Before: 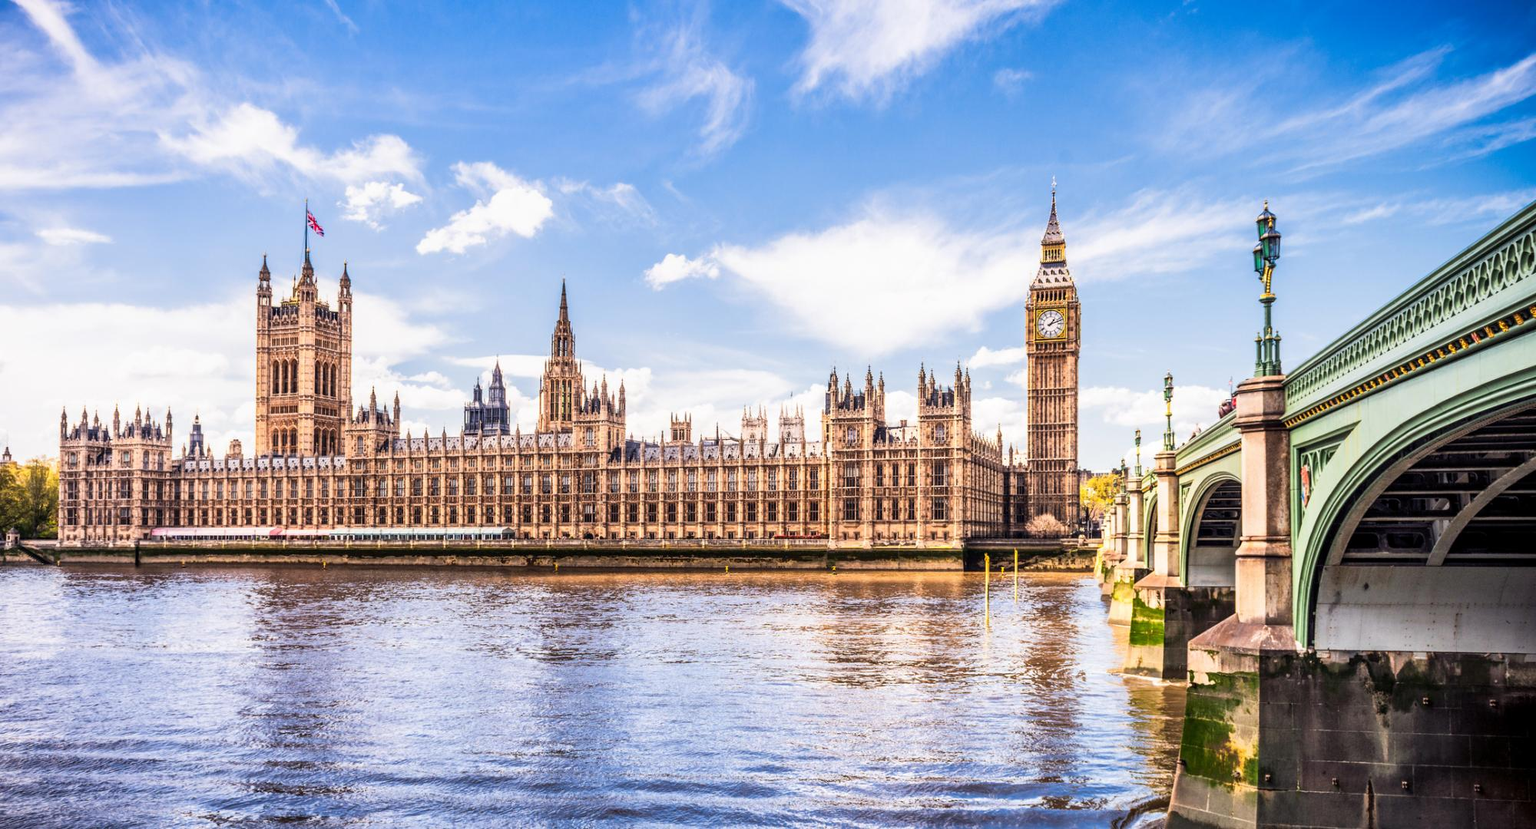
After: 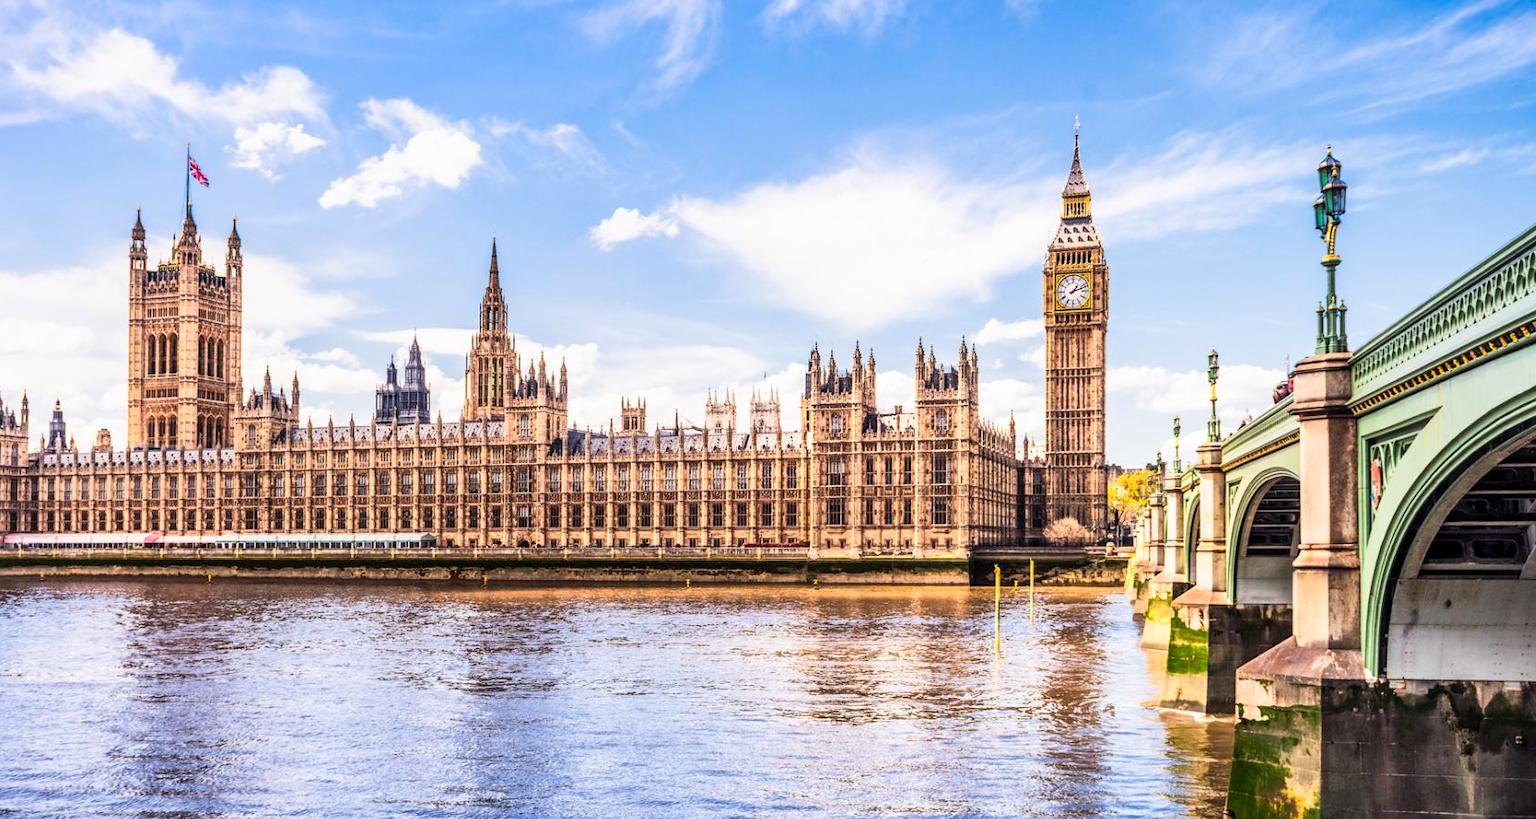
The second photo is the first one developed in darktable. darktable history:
crop and rotate: left 9.664%, top 9.552%, right 6.196%, bottom 7.305%
contrast brightness saturation: contrast 0.097, brightness 0.026, saturation 0.085
